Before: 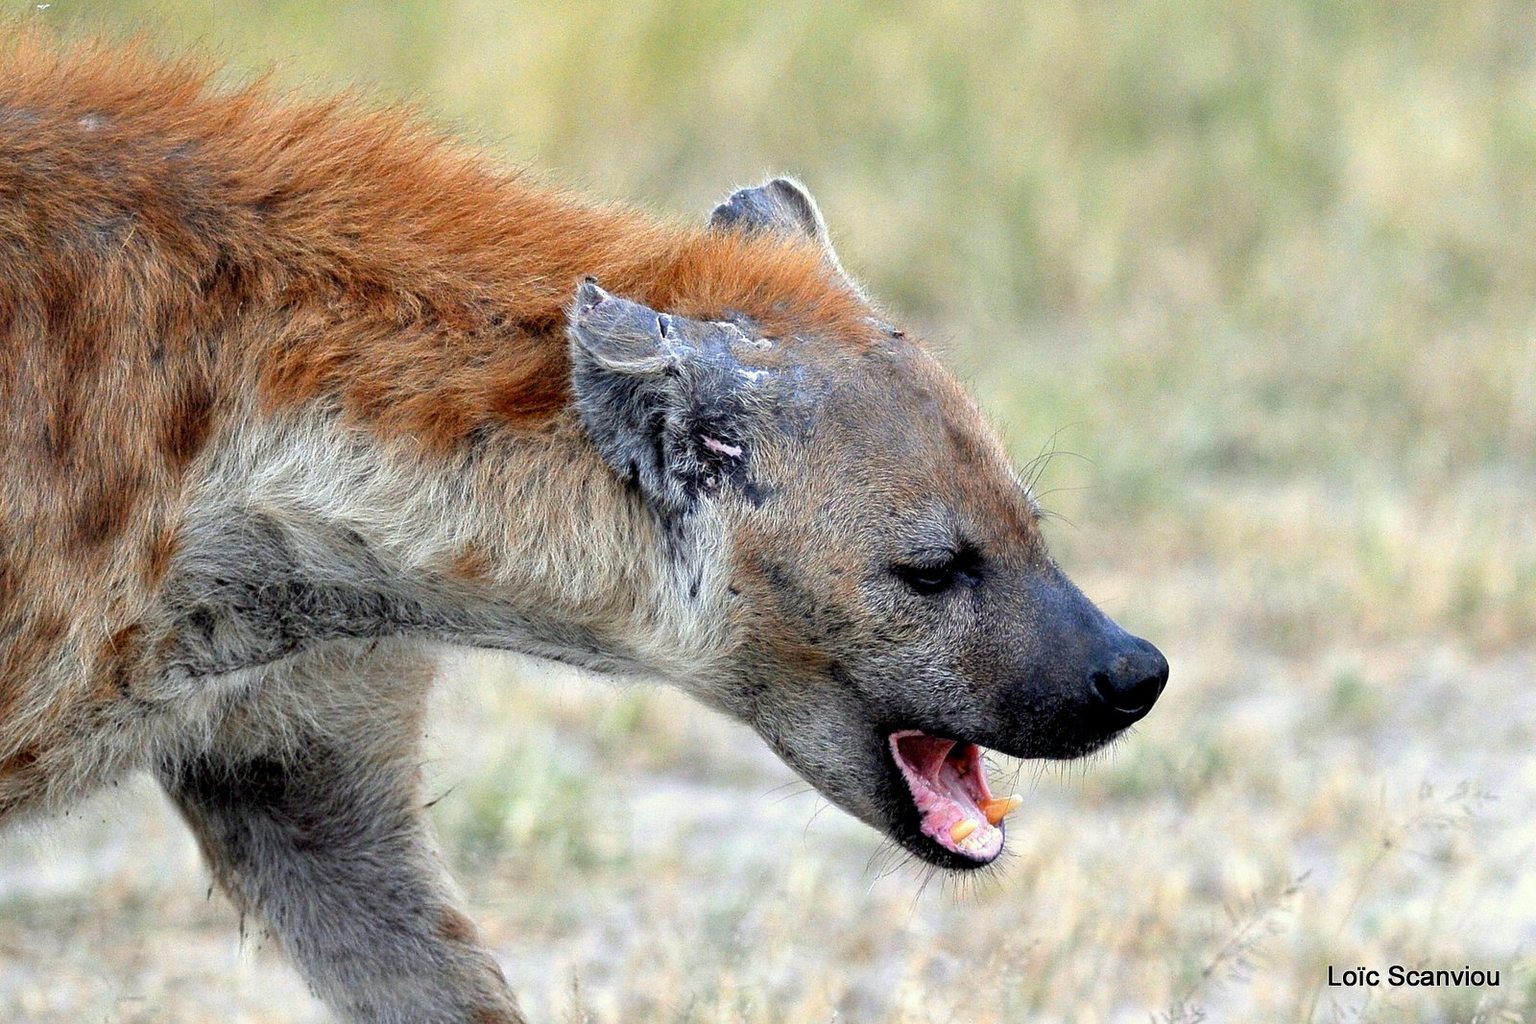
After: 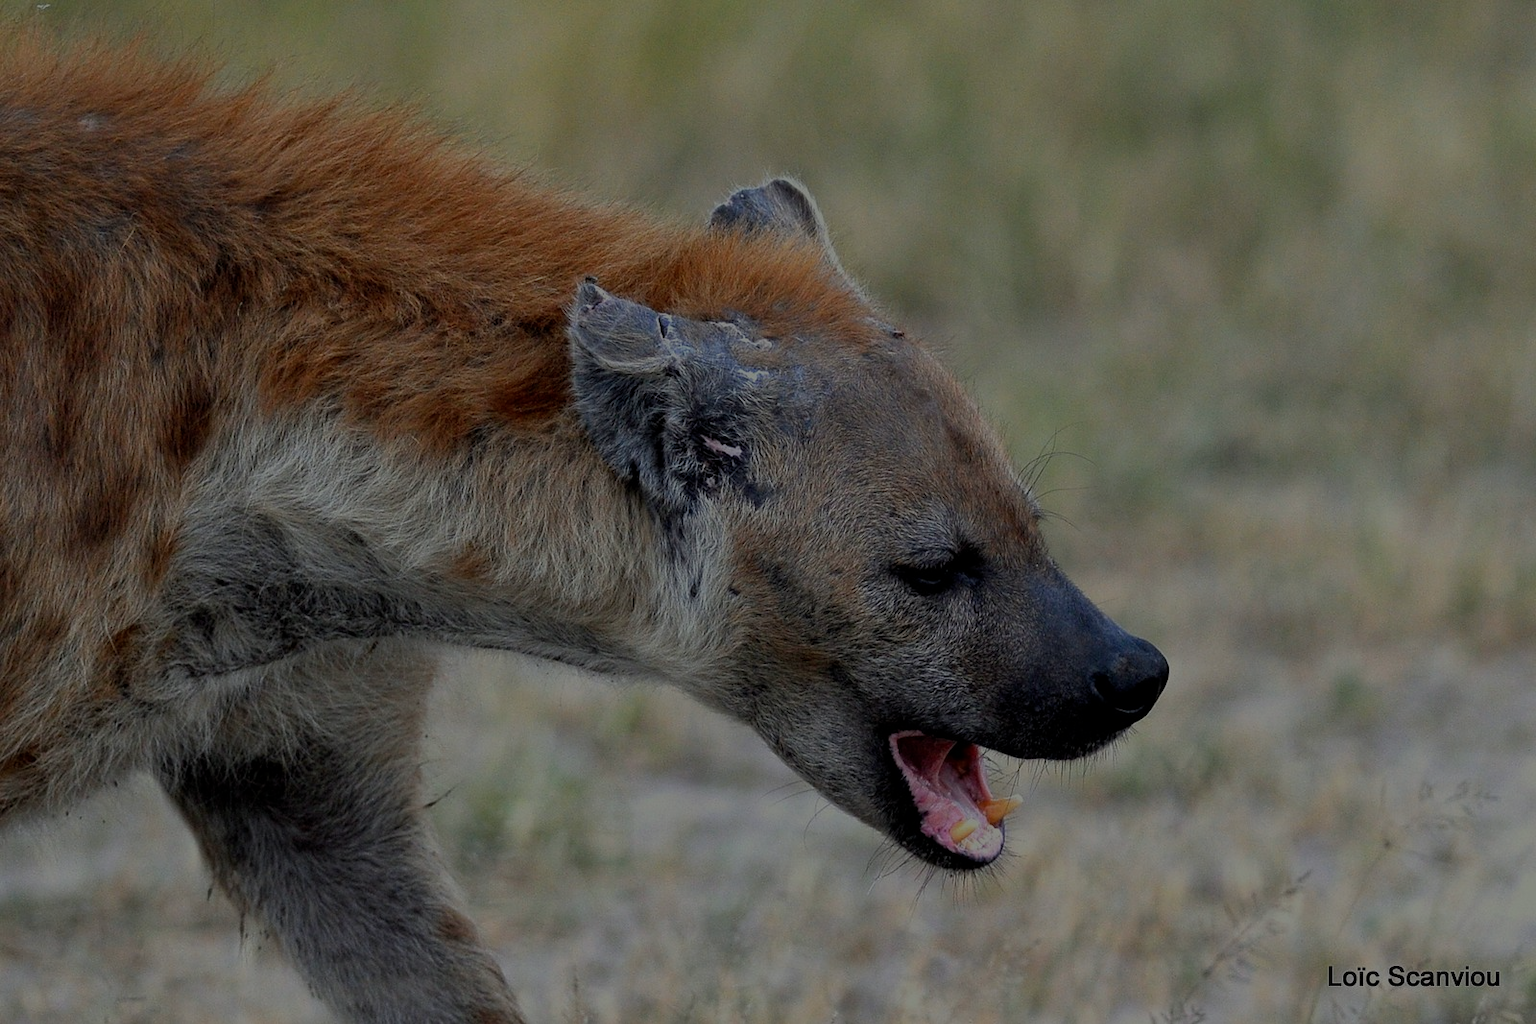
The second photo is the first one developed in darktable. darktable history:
exposure: exposure -1.986 EV, compensate highlight preservation false
